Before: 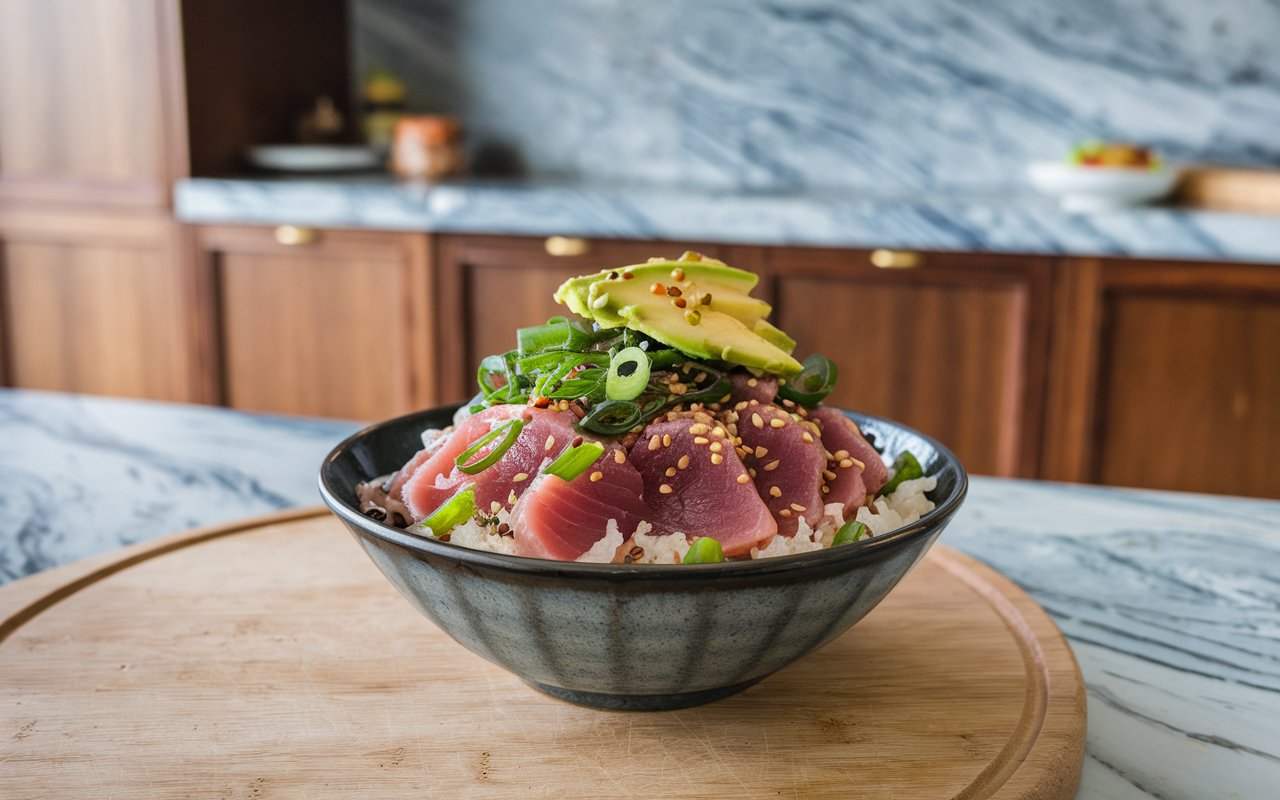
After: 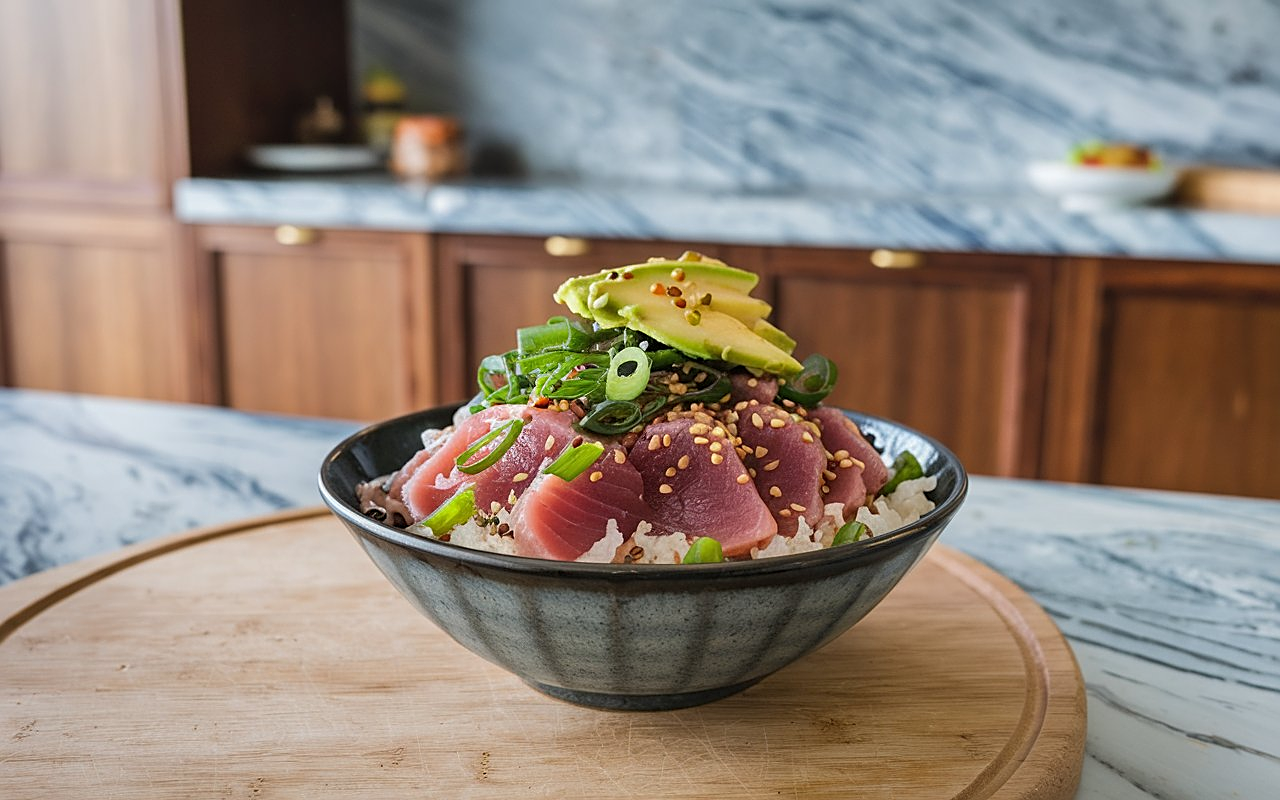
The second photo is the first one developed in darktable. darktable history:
shadows and highlights: shadows 25.84, highlights -26.13
sharpen: on, module defaults
